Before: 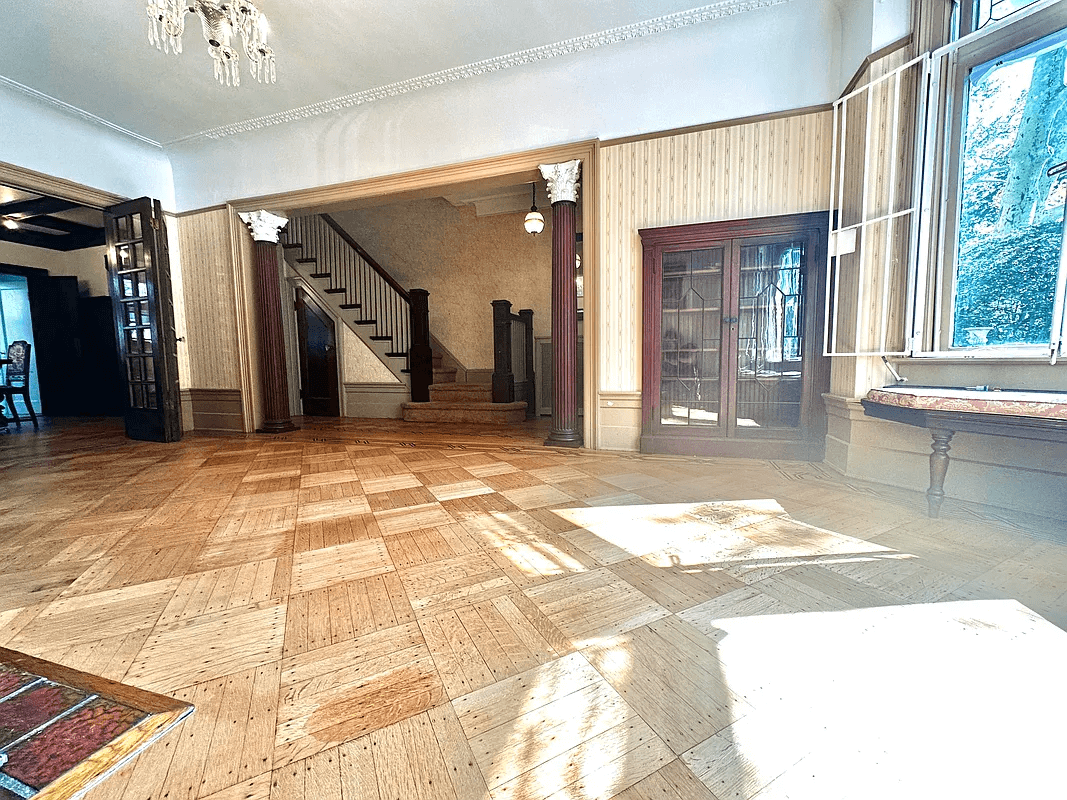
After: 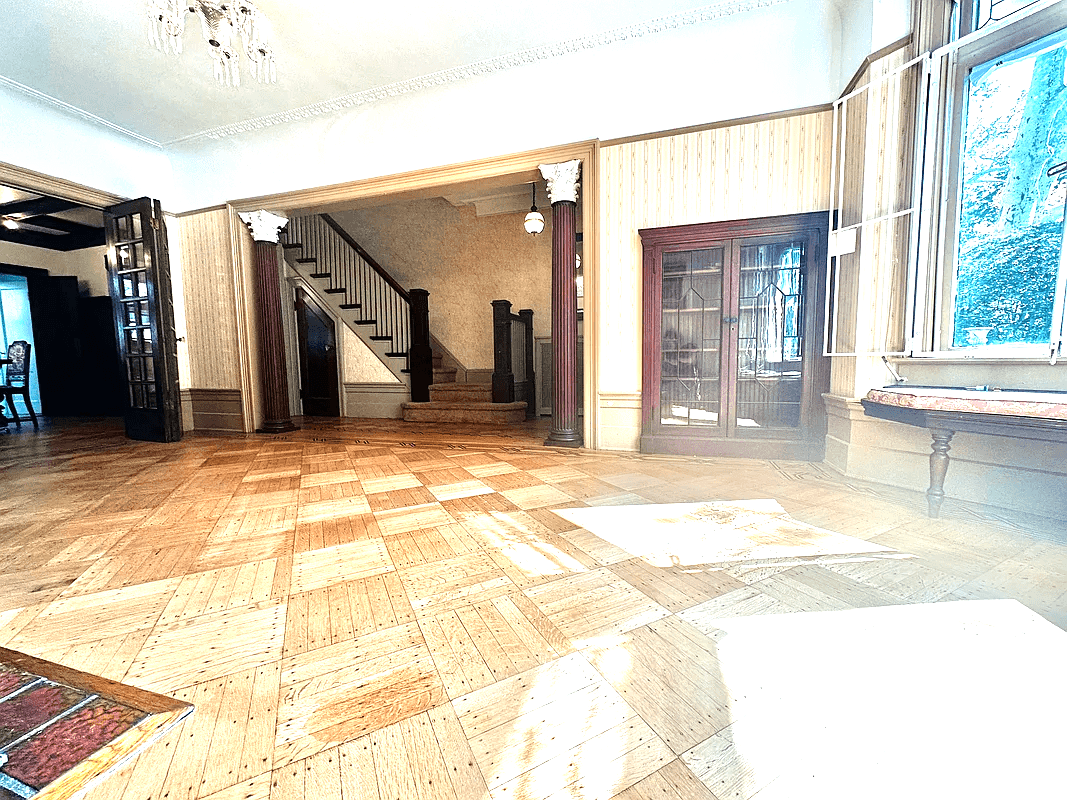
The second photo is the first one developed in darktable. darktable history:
tone equalizer: -8 EV -0.778 EV, -7 EV -0.73 EV, -6 EV -0.577 EV, -5 EV -0.38 EV, -3 EV 0.372 EV, -2 EV 0.6 EV, -1 EV 0.698 EV, +0 EV 0.734 EV
